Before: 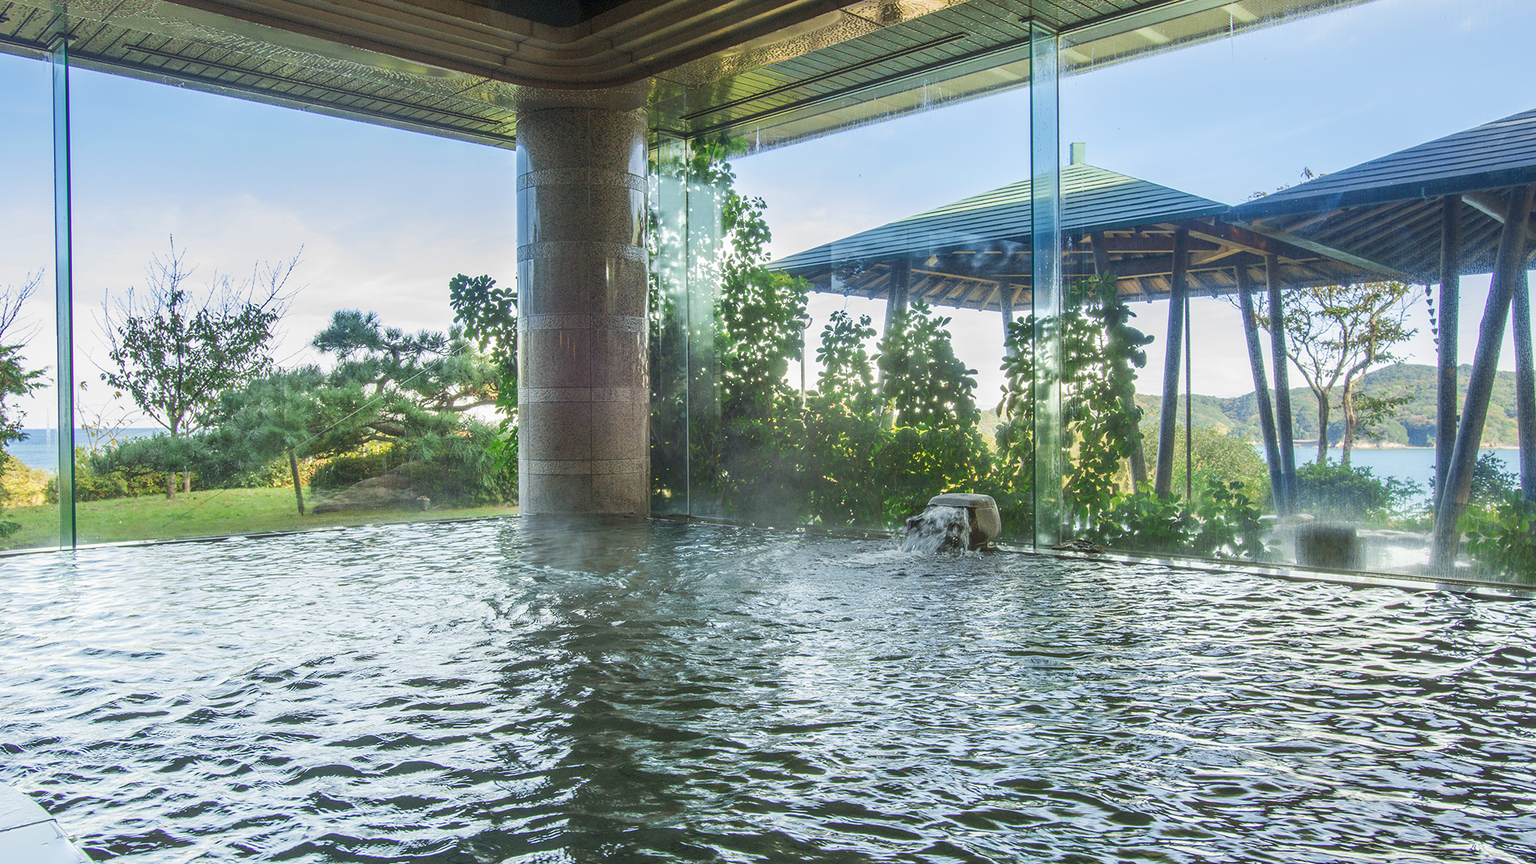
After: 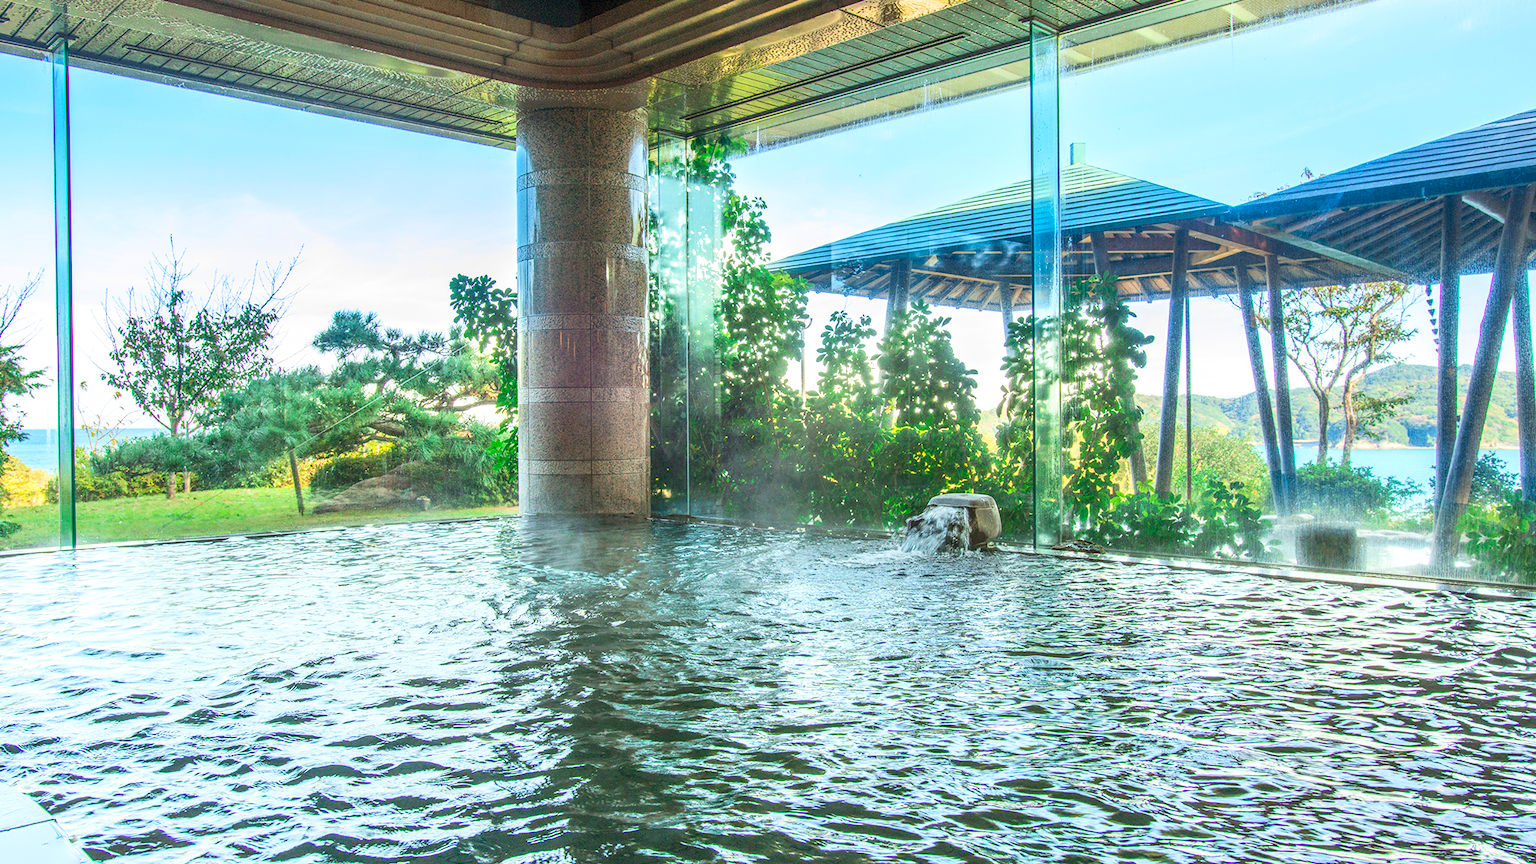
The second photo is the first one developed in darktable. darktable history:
contrast brightness saturation: contrast 0.197, brightness 0.156, saturation 0.216
local contrast: detail 117%
exposure: exposure 0.201 EV, compensate highlight preservation false
